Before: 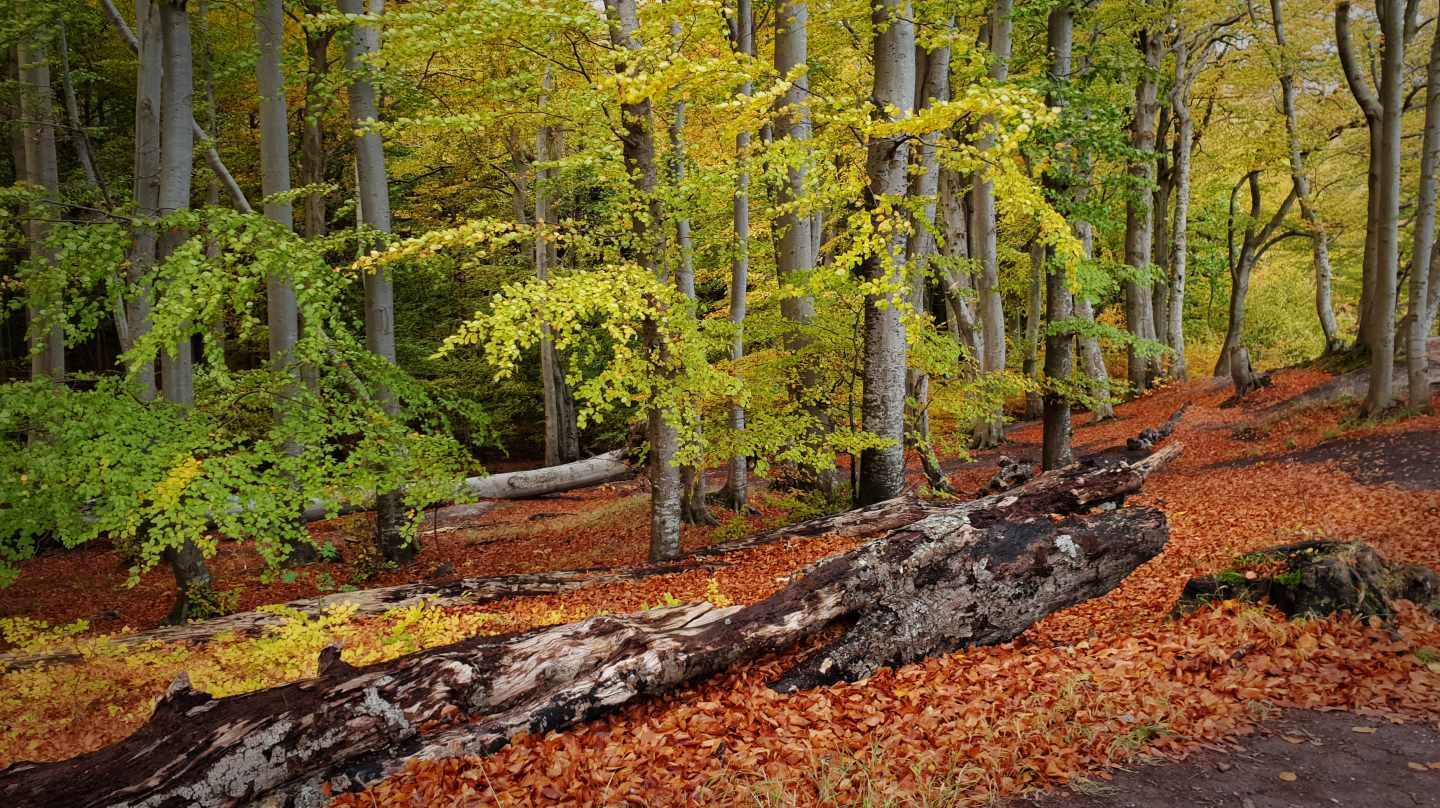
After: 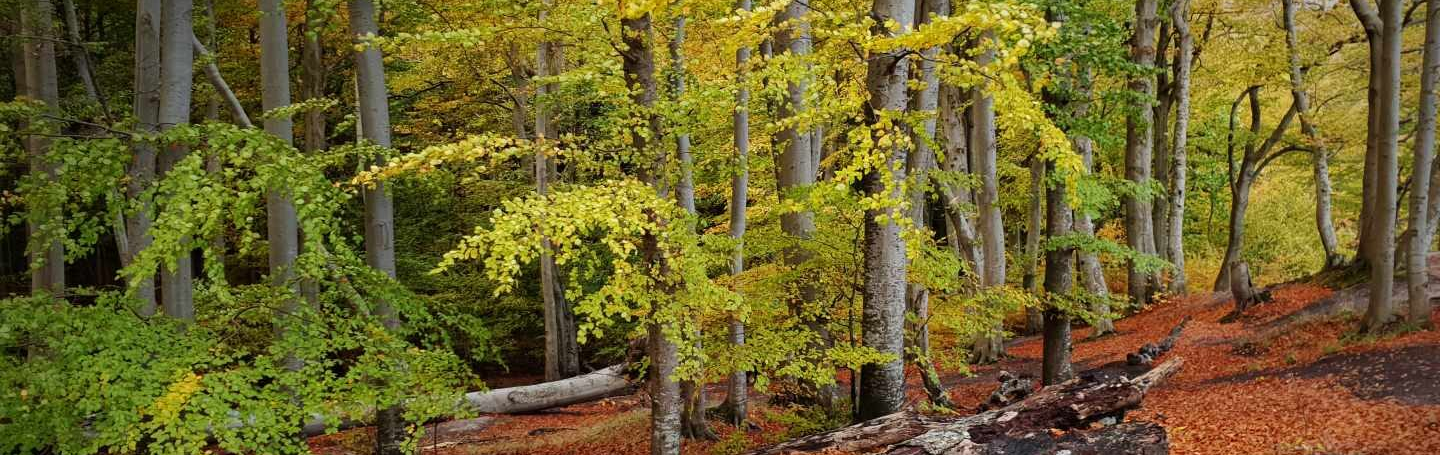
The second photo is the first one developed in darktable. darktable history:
crop and rotate: top 10.586%, bottom 33.017%
